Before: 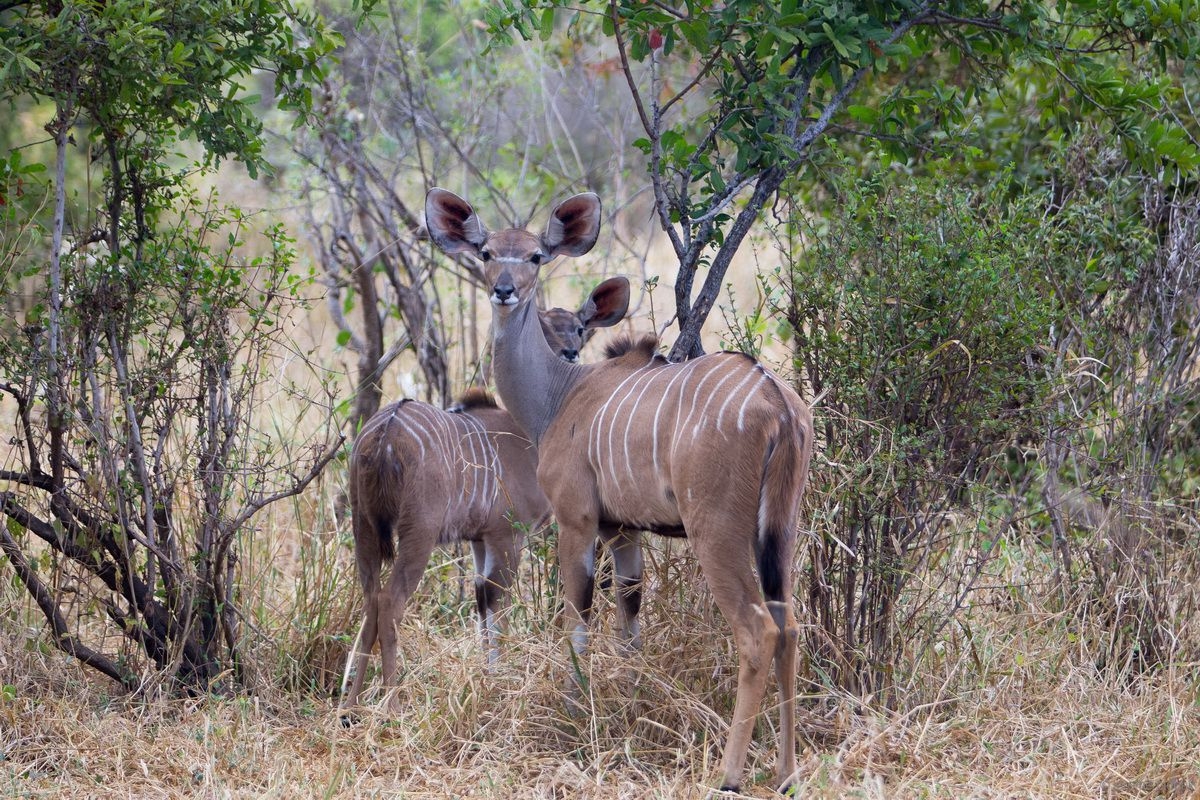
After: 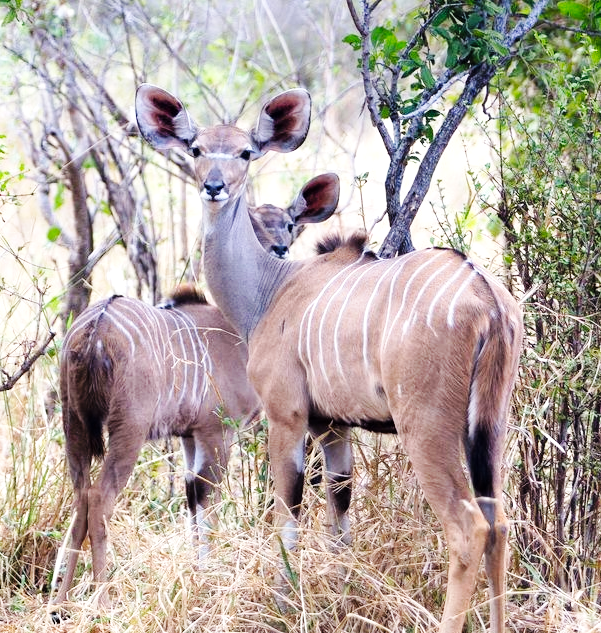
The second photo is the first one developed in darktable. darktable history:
crop and rotate: angle 0.013°, left 24.226%, top 13.034%, right 25.669%, bottom 7.797%
tone equalizer: -8 EV -0.745 EV, -7 EV -0.665 EV, -6 EV -0.581 EV, -5 EV -0.402 EV, -3 EV 0.367 EV, -2 EV 0.6 EV, -1 EV 0.696 EV, +0 EV 0.725 EV
base curve: curves: ch0 [(0, 0) (0.032, 0.025) (0.121, 0.166) (0.206, 0.329) (0.605, 0.79) (1, 1)], preserve colors none
